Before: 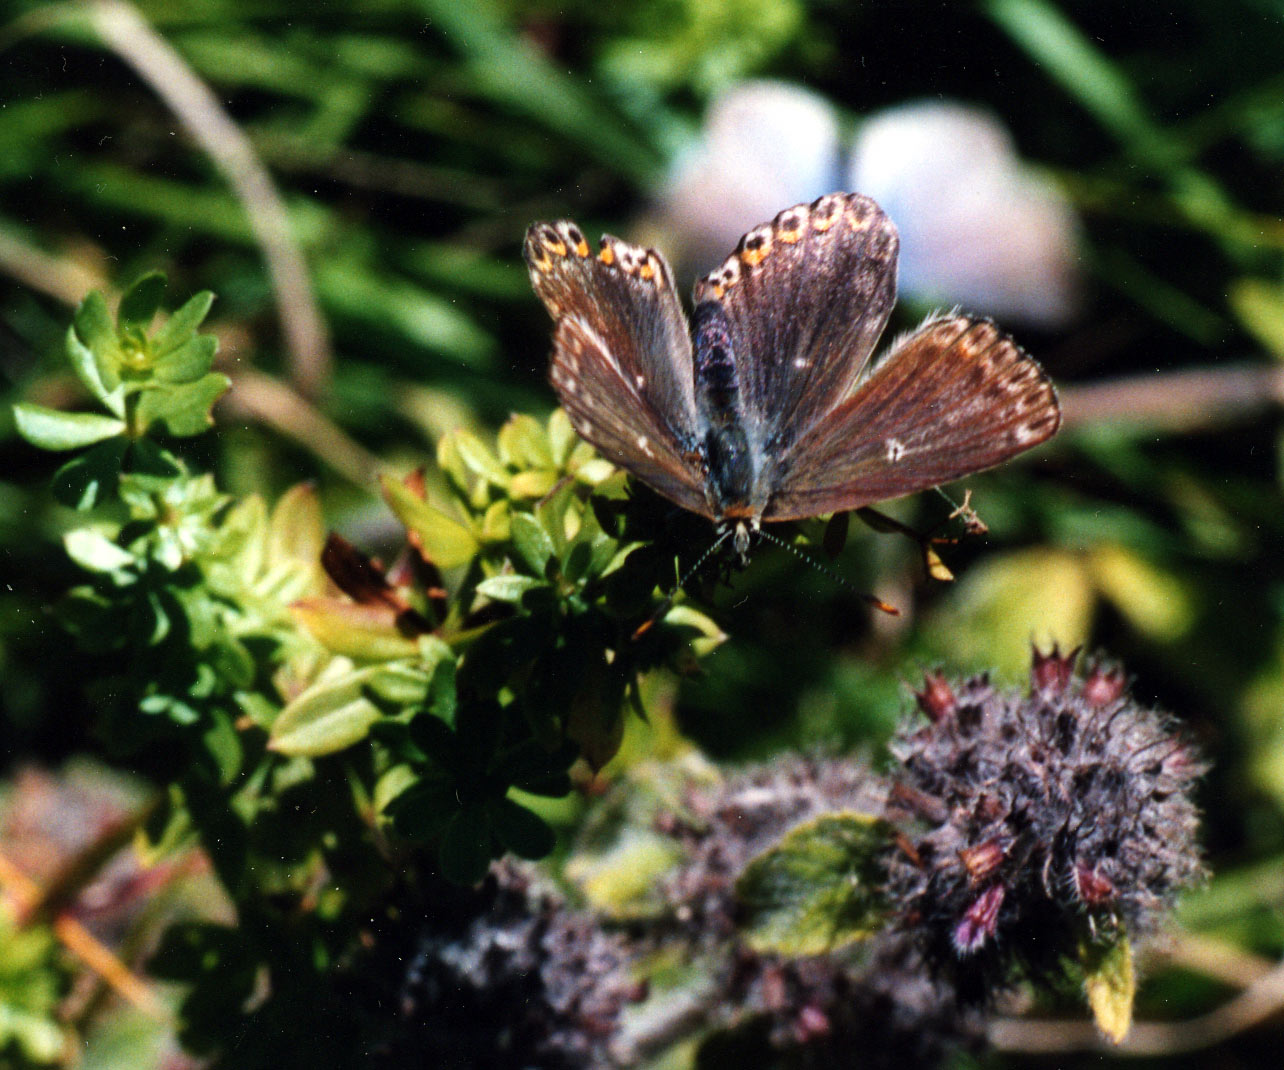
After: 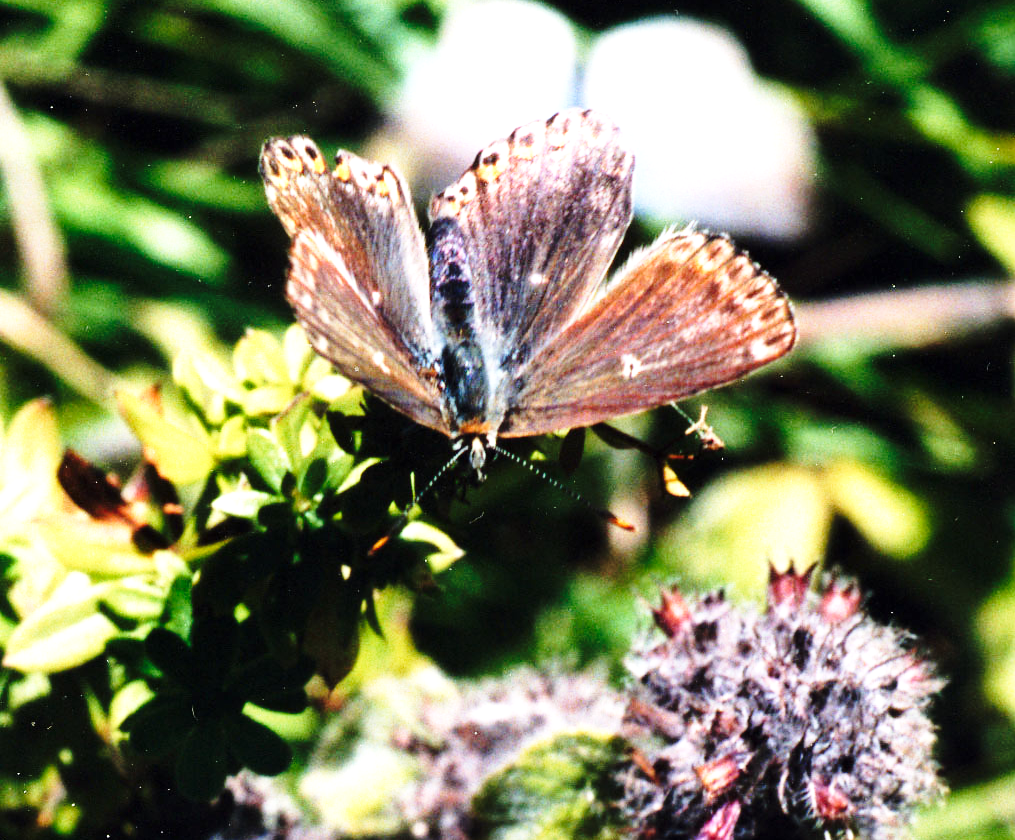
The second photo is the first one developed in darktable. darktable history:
crop and rotate: left 20.599%, top 7.858%, right 0.351%, bottom 13.606%
base curve: curves: ch0 [(0, 0) (0.028, 0.03) (0.121, 0.232) (0.46, 0.748) (0.859, 0.968) (1, 1)], preserve colors none
tone equalizer: -8 EV -0.449 EV, -7 EV -0.398 EV, -6 EV -0.353 EV, -5 EV -0.209 EV, -3 EV 0.195 EV, -2 EV 0.356 EV, -1 EV 0.374 EV, +0 EV 0.407 EV
exposure: black level correction 0, exposure 0.701 EV, compensate exposure bias true, compensate highlight preservation false
